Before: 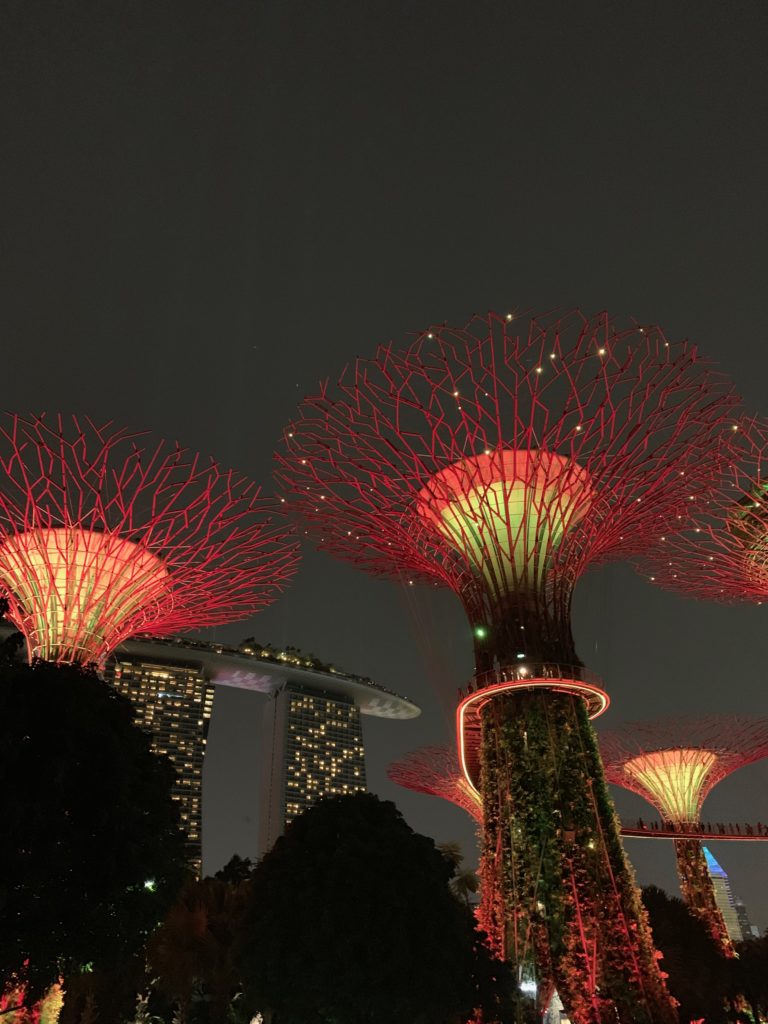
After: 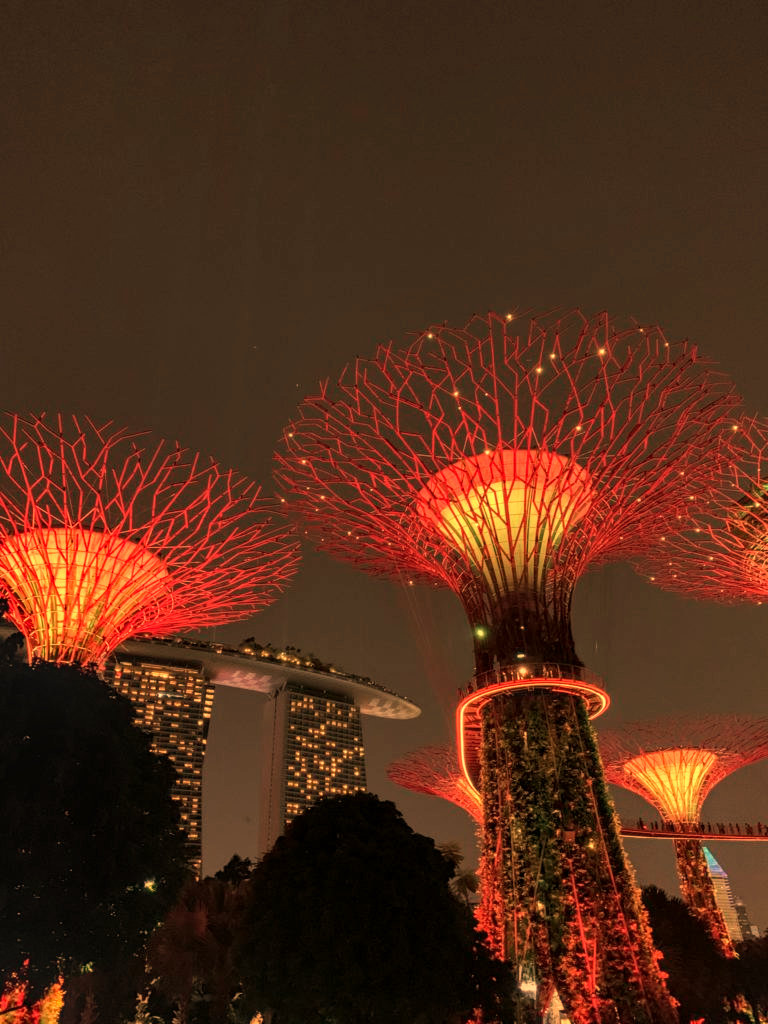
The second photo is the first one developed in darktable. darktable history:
local contrast: highlights 0%, shadows 0%, detail 133%
white balance: red 1.467, blue 0.684
